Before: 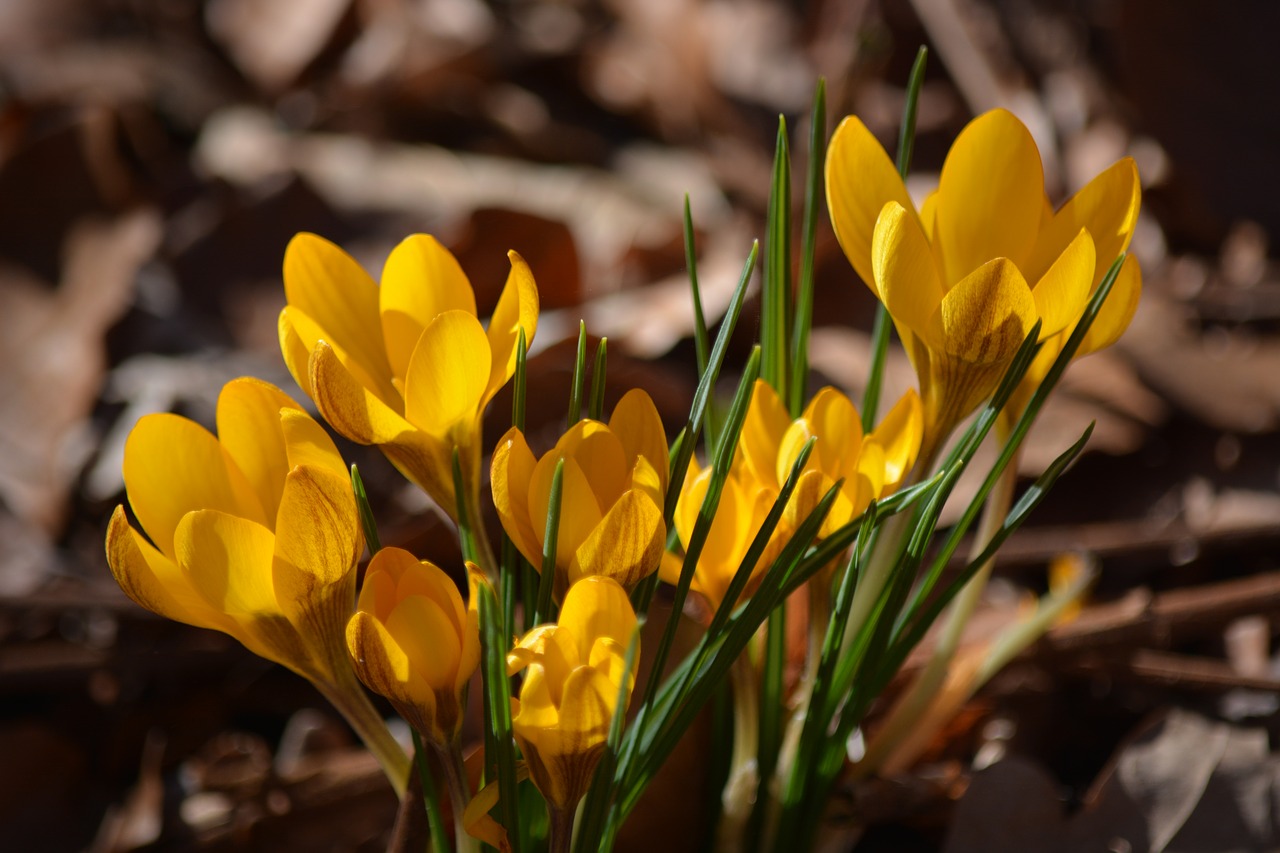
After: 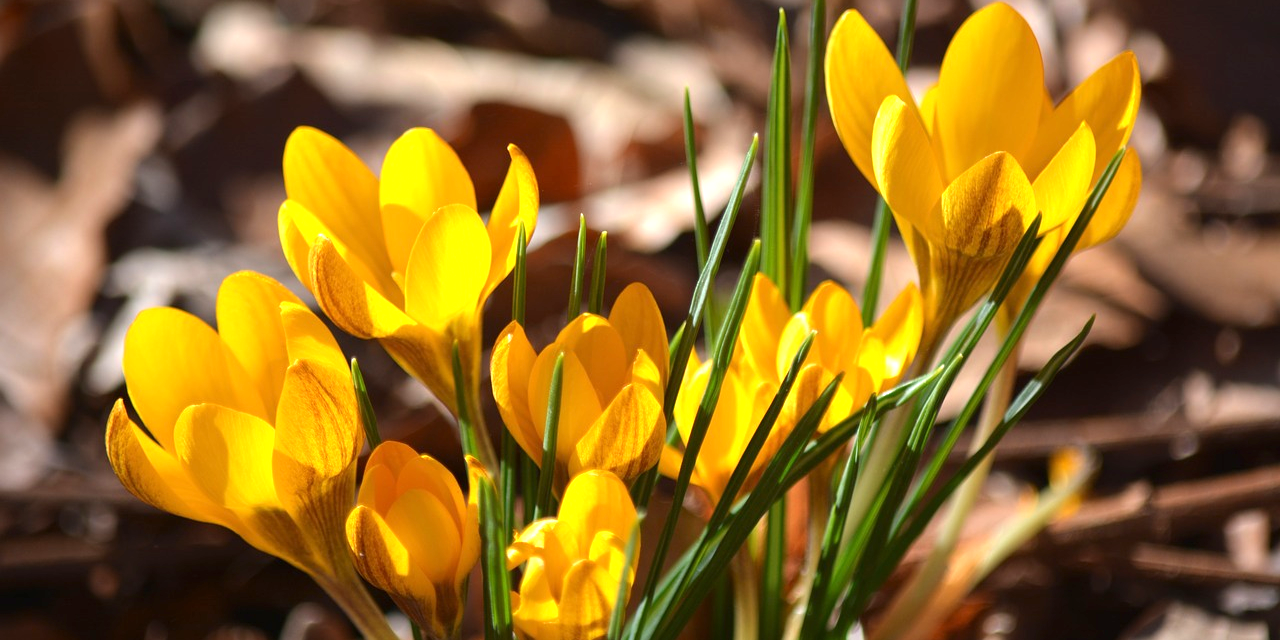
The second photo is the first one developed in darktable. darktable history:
crop and rotate: top 12.568%, bottom 12.394%
exposure: exposure 0.95 EV, compensate highlight preservation false
